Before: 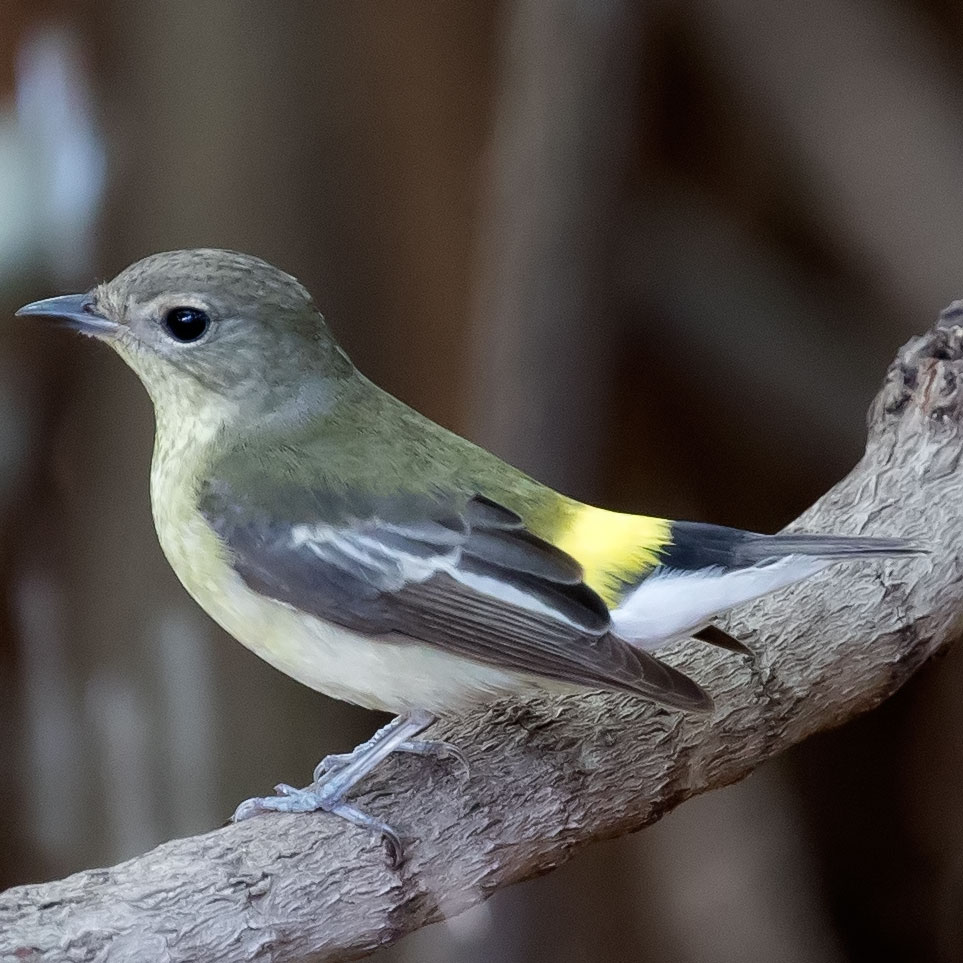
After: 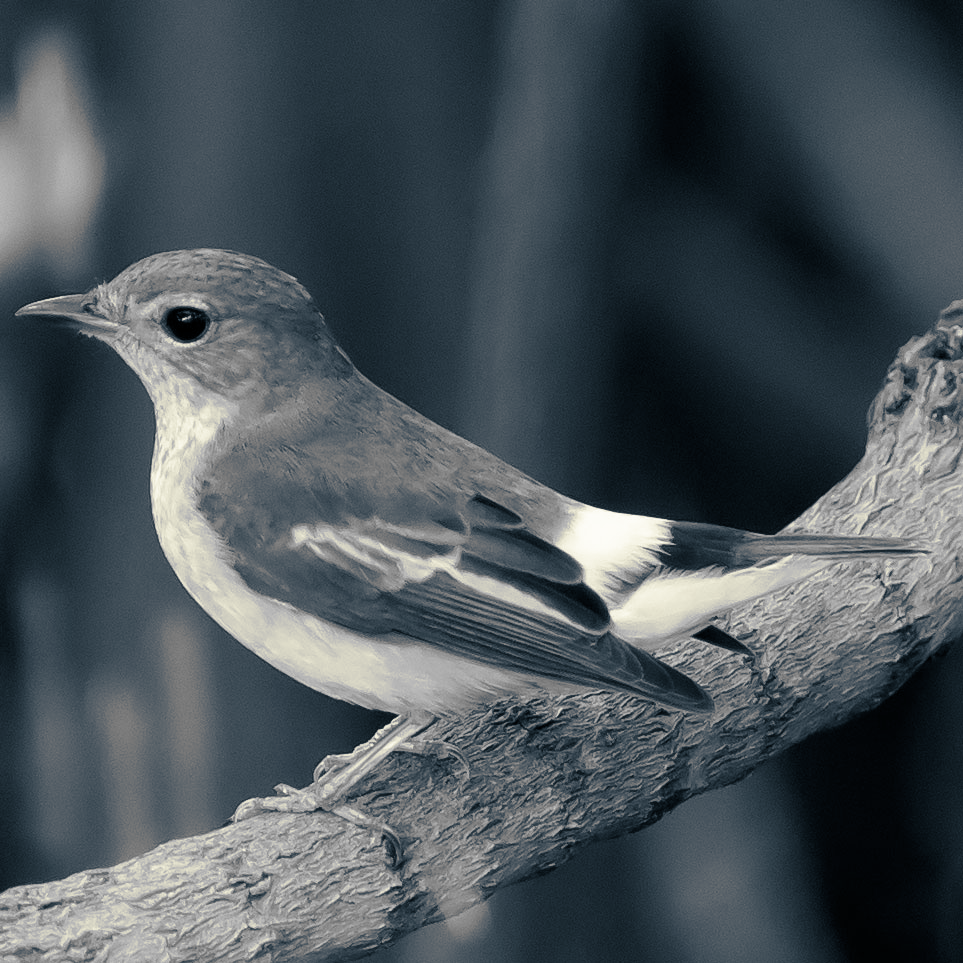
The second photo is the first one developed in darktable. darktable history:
monochrome: a 16.01, b -2.65, highlights 0.52
split-toning: shadows › hue 216°, shadows › saturation 1, highlights › hue 57.6°, balance -33.4
